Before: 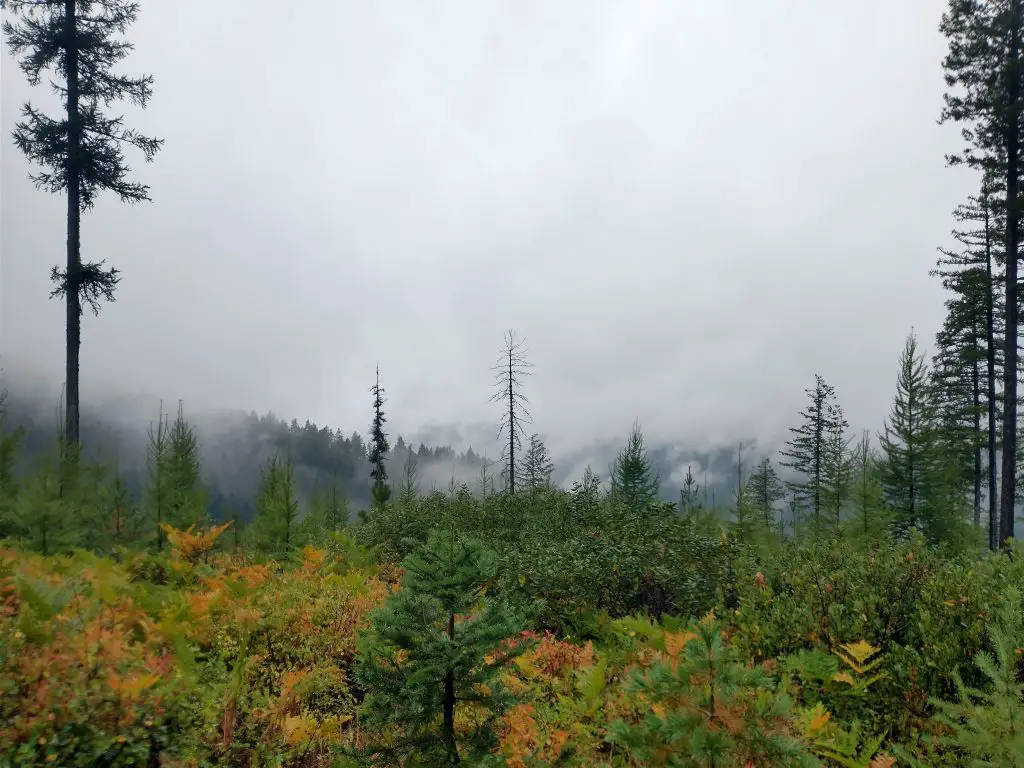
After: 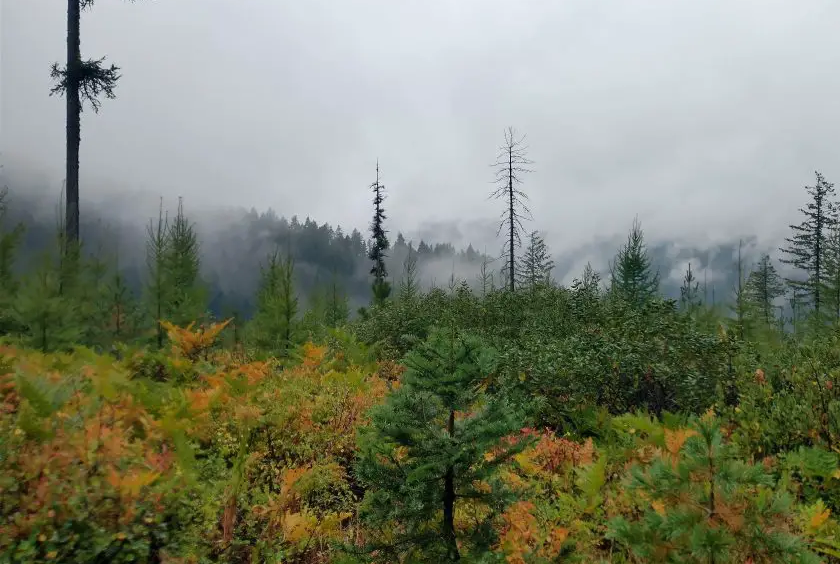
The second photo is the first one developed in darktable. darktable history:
exposure: black level correction 0, compensate exposure bias true, compensate highlight preservation false
crop: top 26.531%, right 17.959%
